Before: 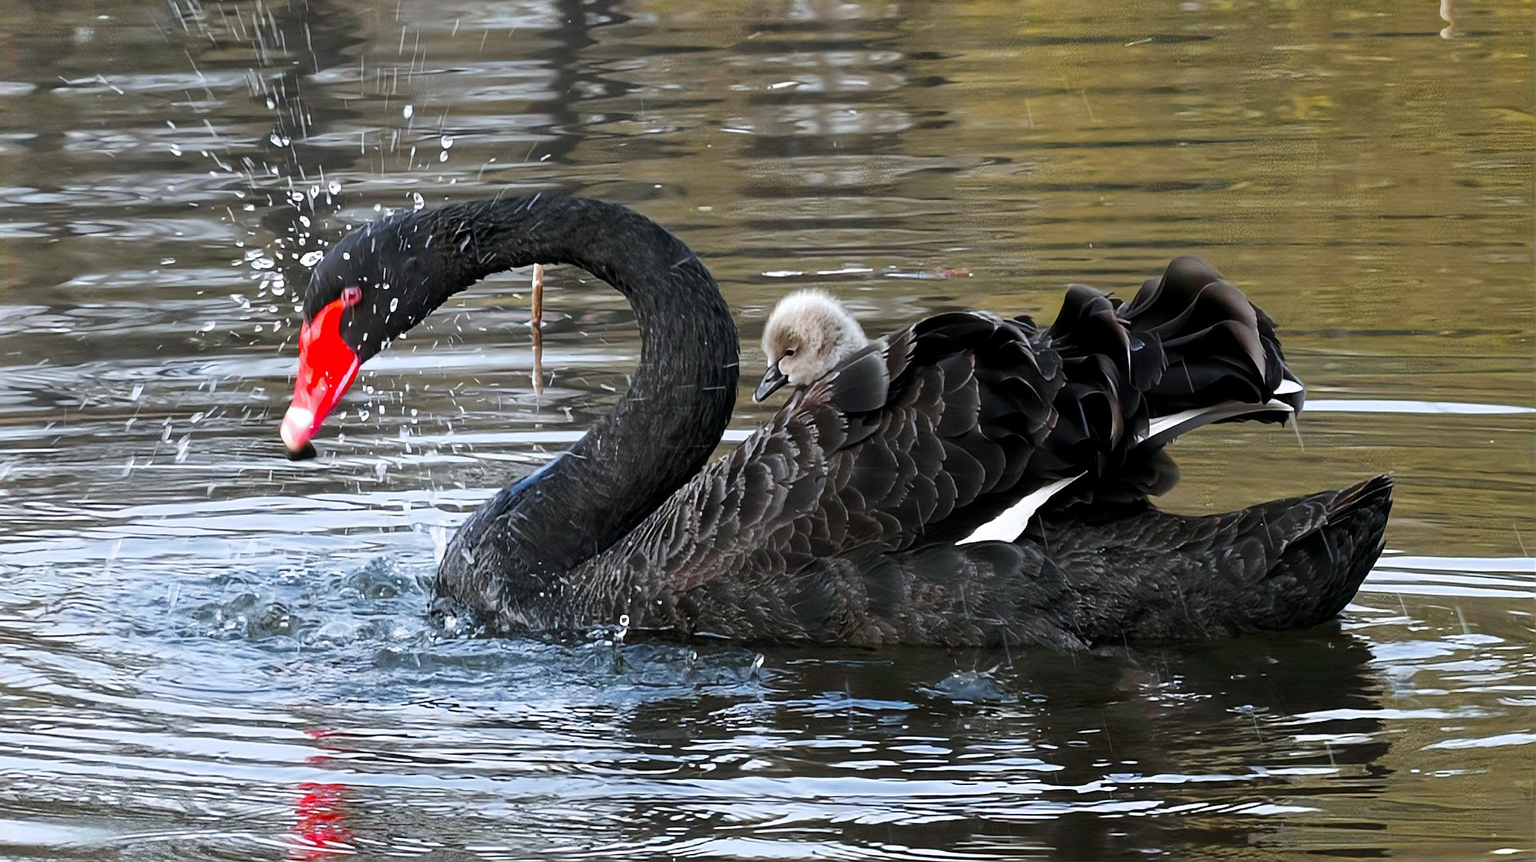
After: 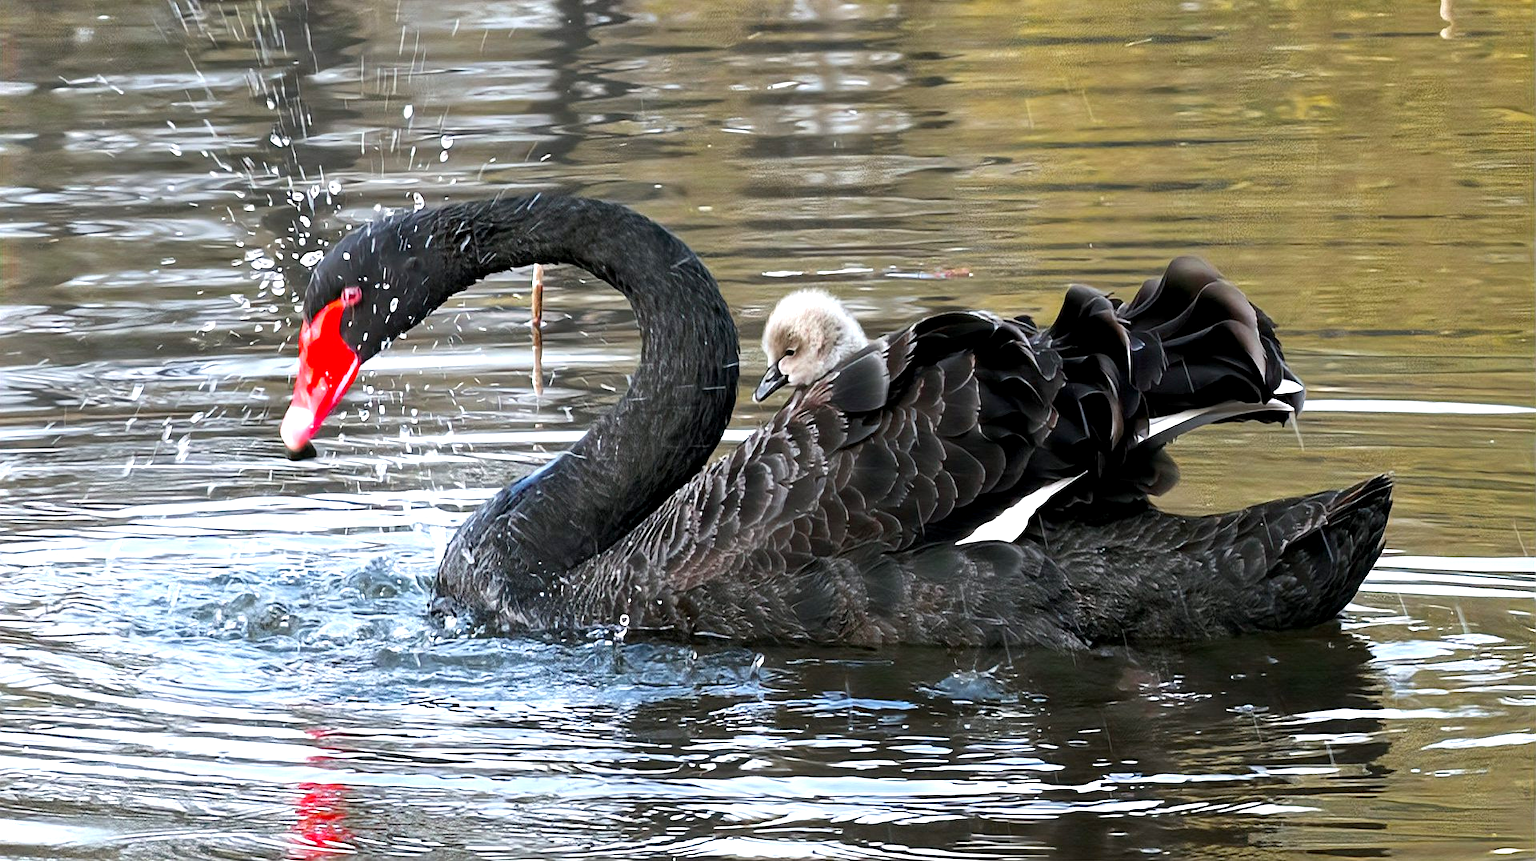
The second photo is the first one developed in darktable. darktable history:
exposure: black level correction 0.002, exposure 0.674 EV, compensate highlight preservation false
